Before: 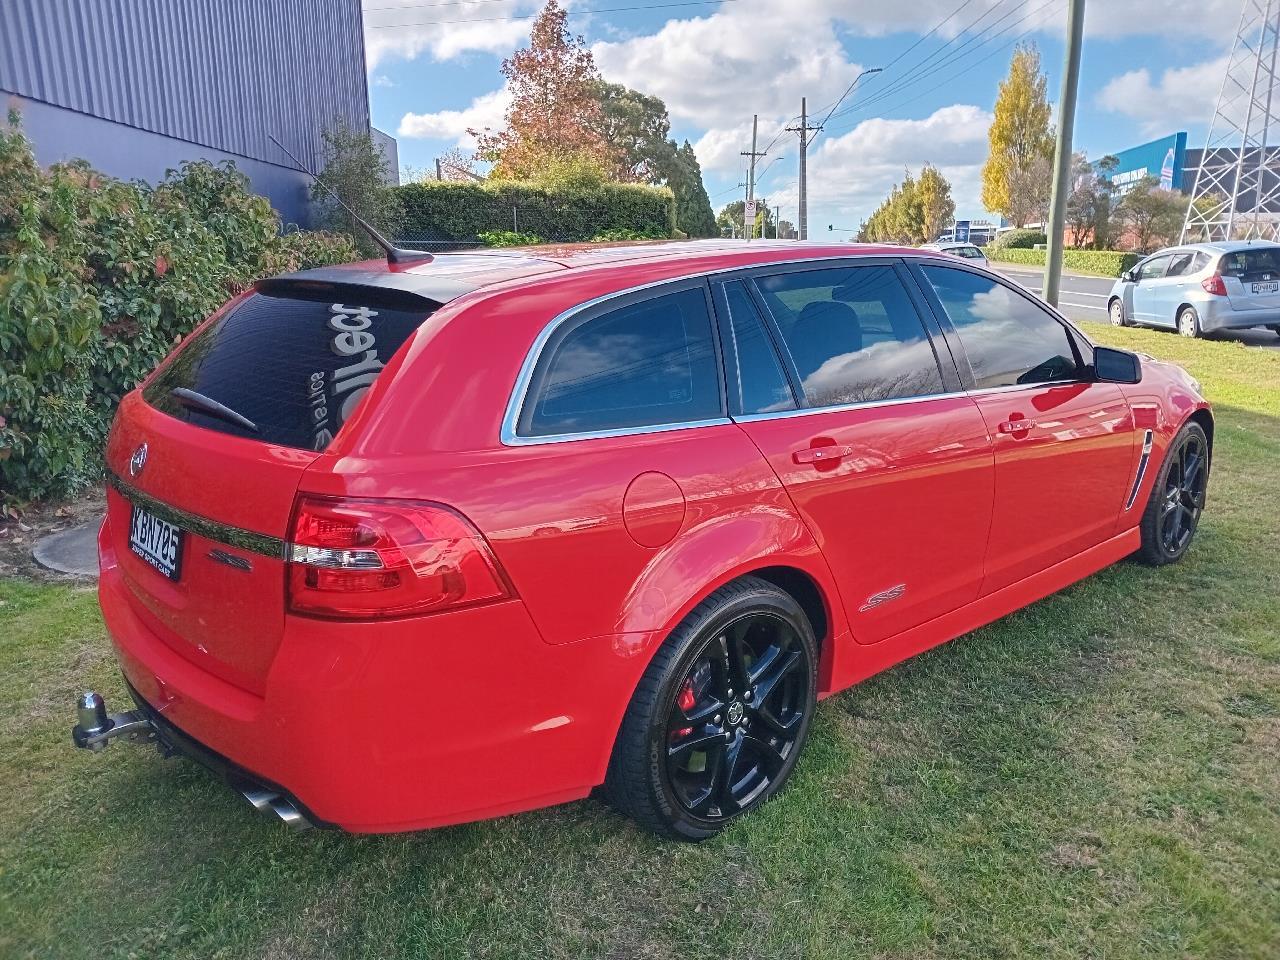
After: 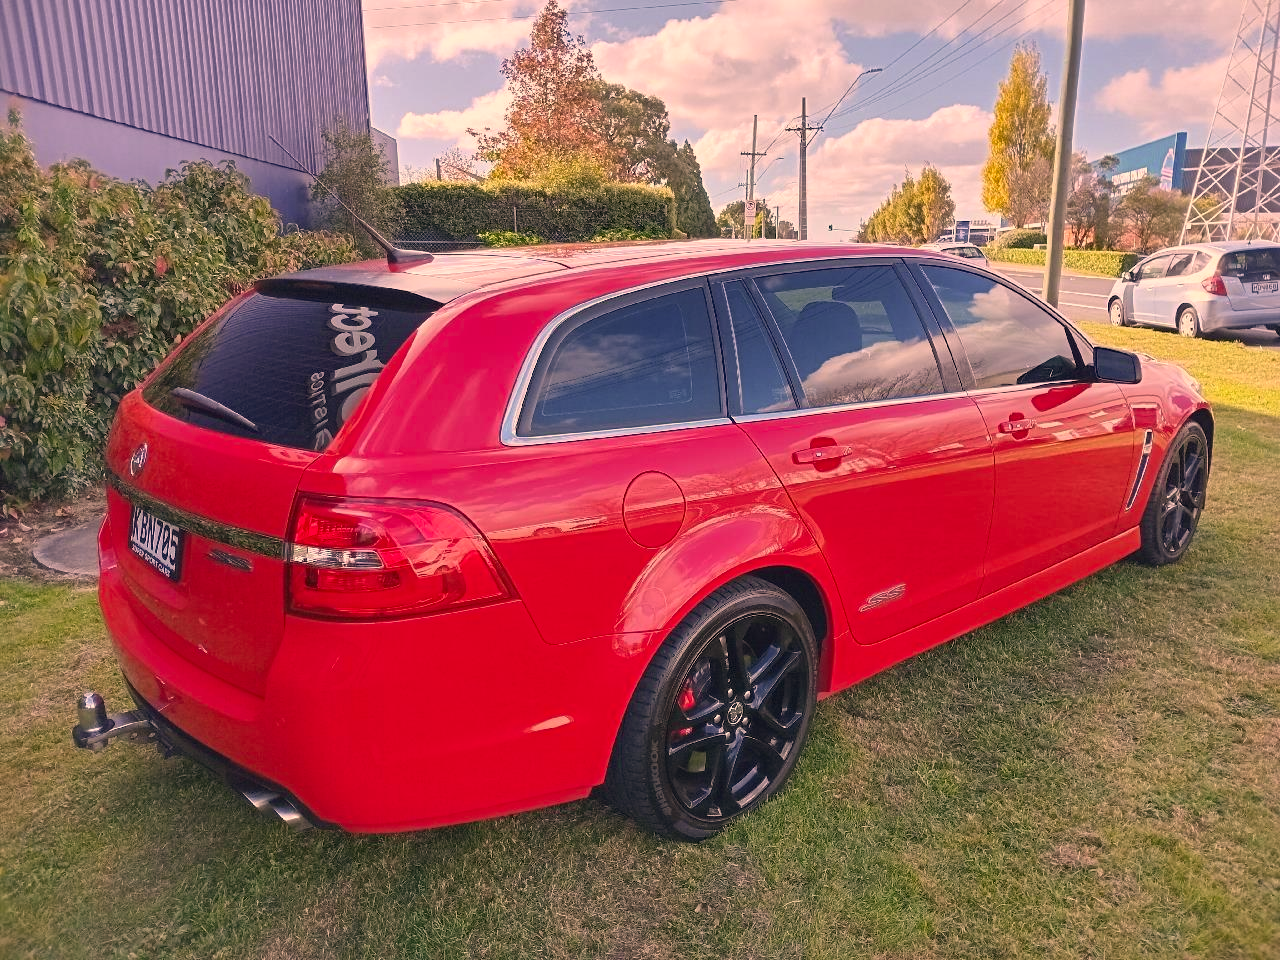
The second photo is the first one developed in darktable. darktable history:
color correction: highlights a* 22.06, highlights b* 21.85
